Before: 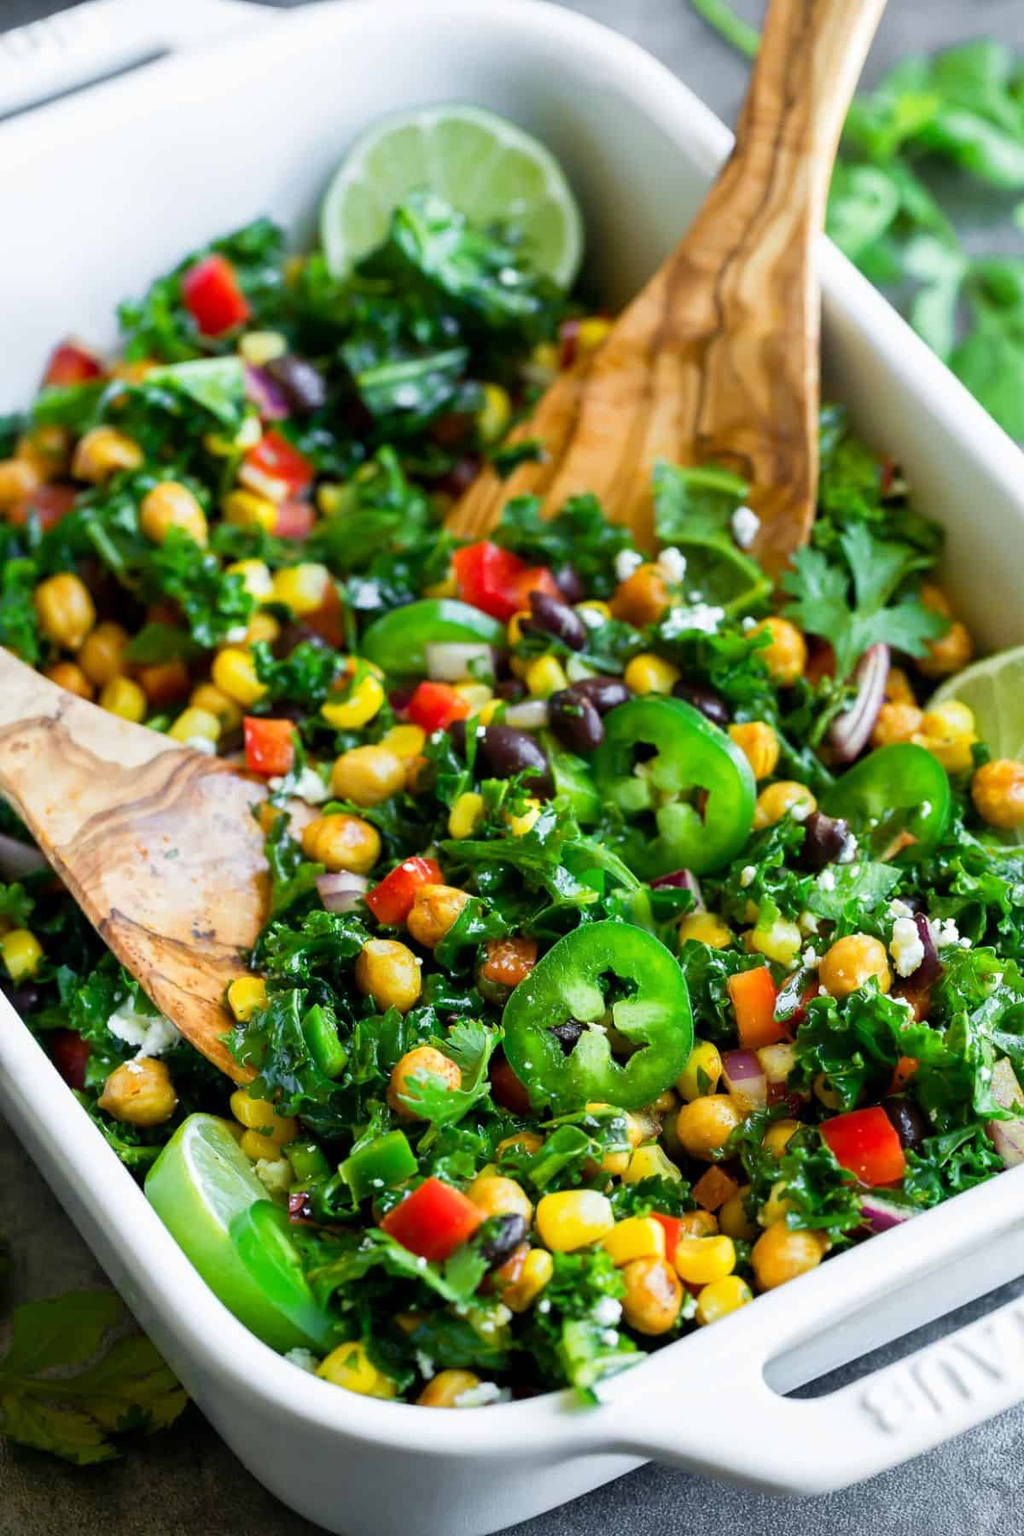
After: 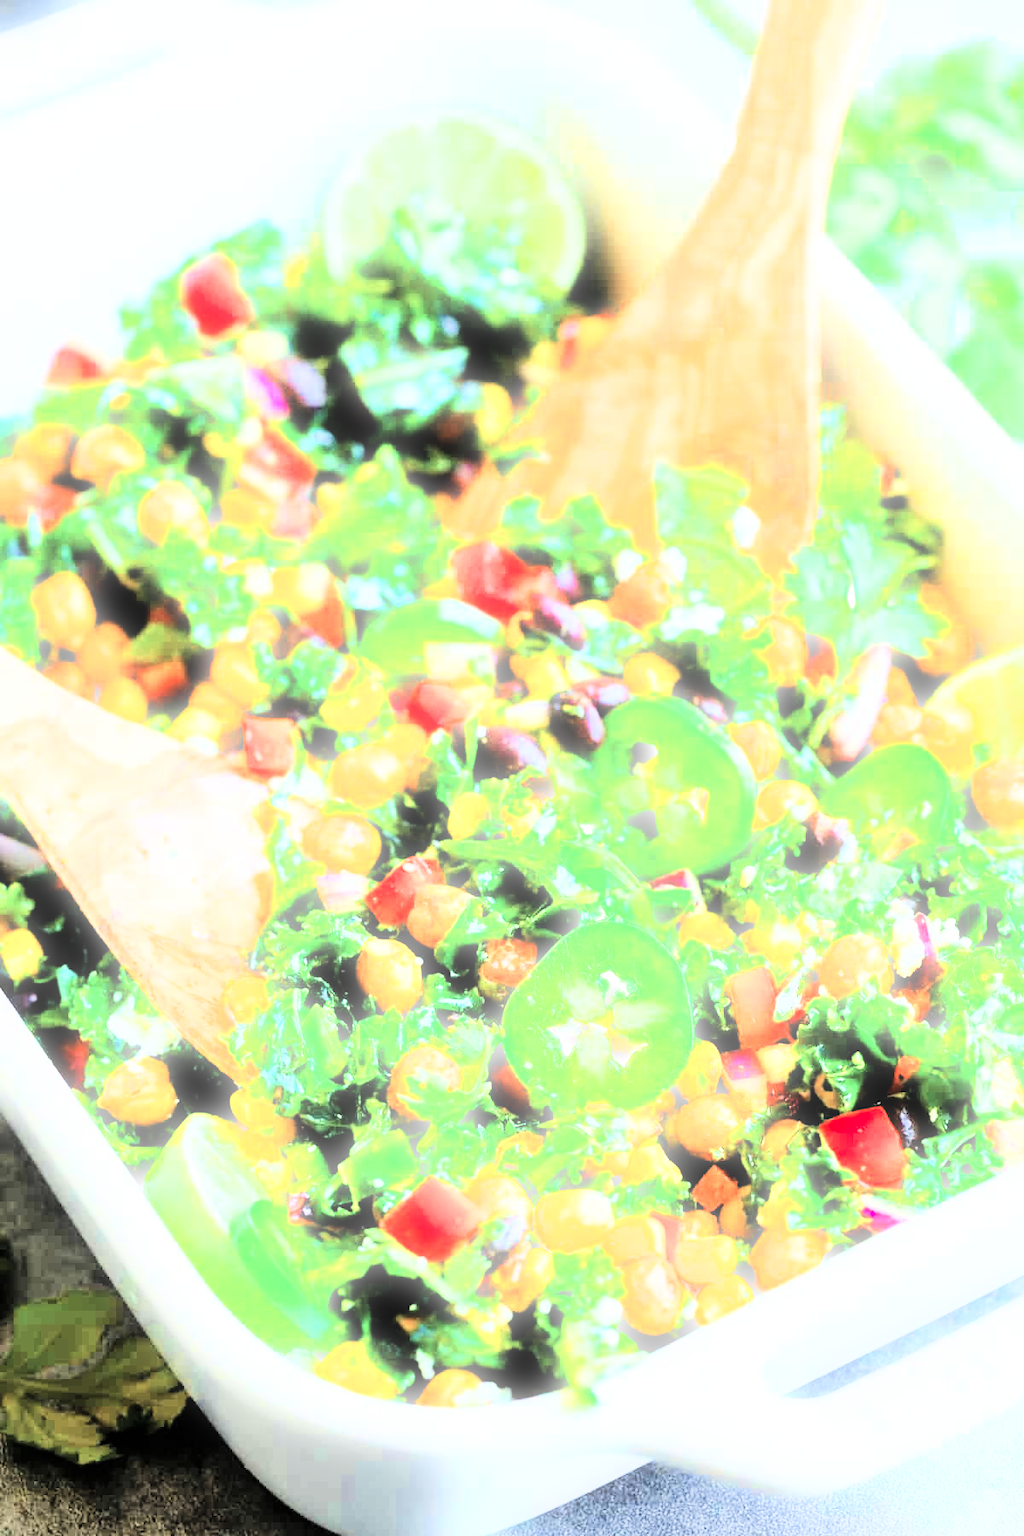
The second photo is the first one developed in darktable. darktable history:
filmic rgb: black relative exposure -16 EV, white relative exposure 6.12 EV, hardness 5.22
color zones: curves: ch0 [(0, 0.473) (0.001, 0.473) (0.226, 0.548) (0.4, 0.589) (0.525, 0.54) (0.728, 0.403) (0.999, 0.473) (1, 0.473)]; ch1 [(0, 0.619) (0.001, 0.619) (0.234, 0.388) (0.4, 0.372) (0.528, 0.422) (0.732, 0.53) (0.999, 0.619) (1, 0.619)]; ch2 [(0, 0.547) (0.001, 0.547) (0.226, 0.45) (0.4, 0.525) (0.525, 0.585) (0.8, 0.511) (0.999, 0.547) (1, 0.547)]
exposure: black level correction -0.002, exposure 1.35 EV, compensate highlight preservation false
tone curve: curves: ch0 [(0, 0) (0.004, 0) (0.133, 0.071) (0.325, 0.456) (0.832, 0.957) (1, 1)], color space Lab, linked channels, preserve colors none
bloom: size 5%, threshold 95%, strength 15%
